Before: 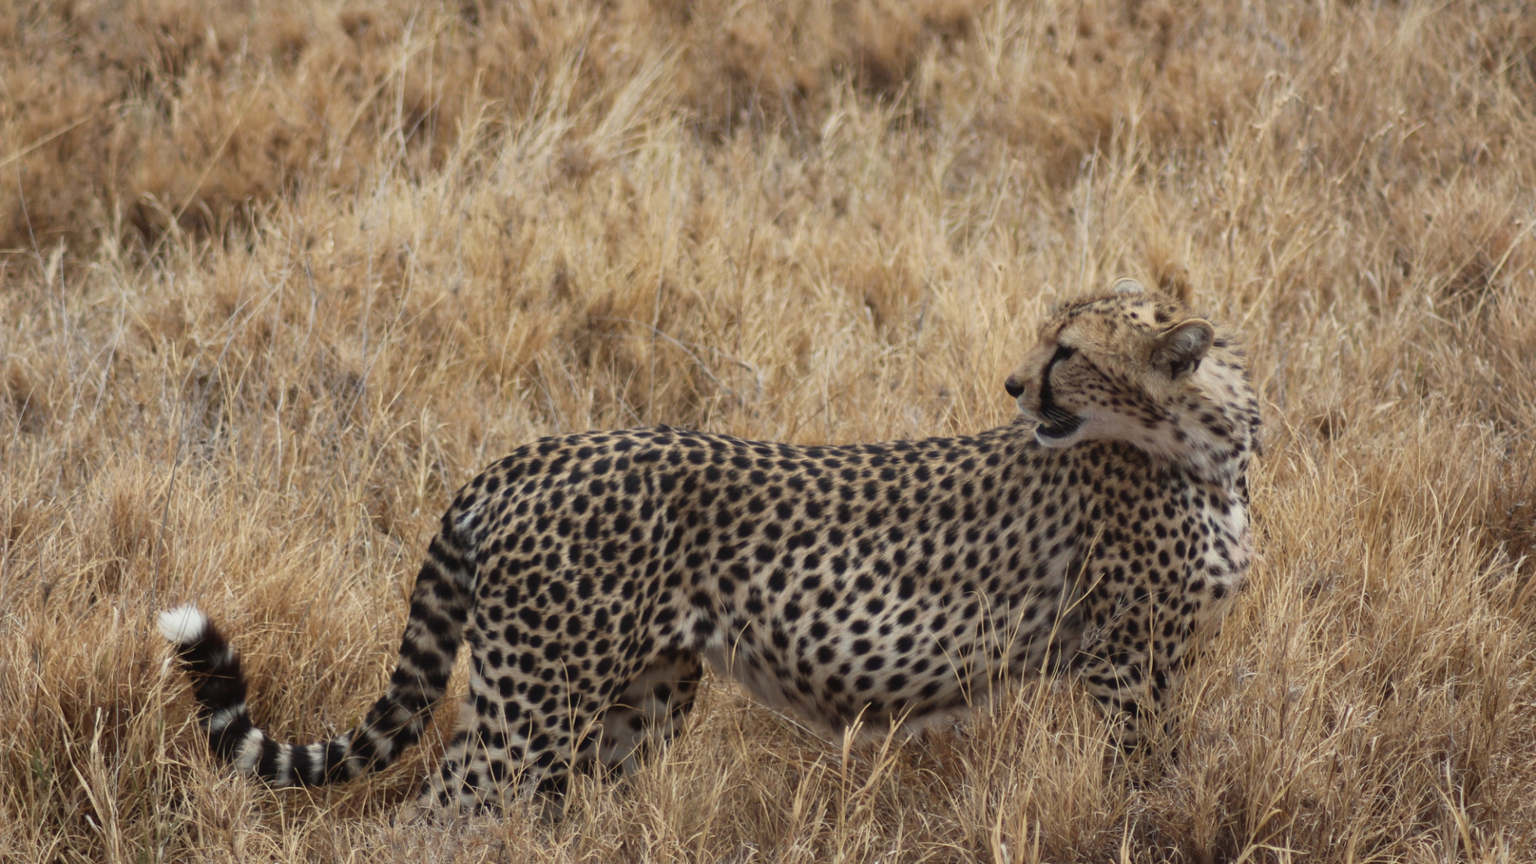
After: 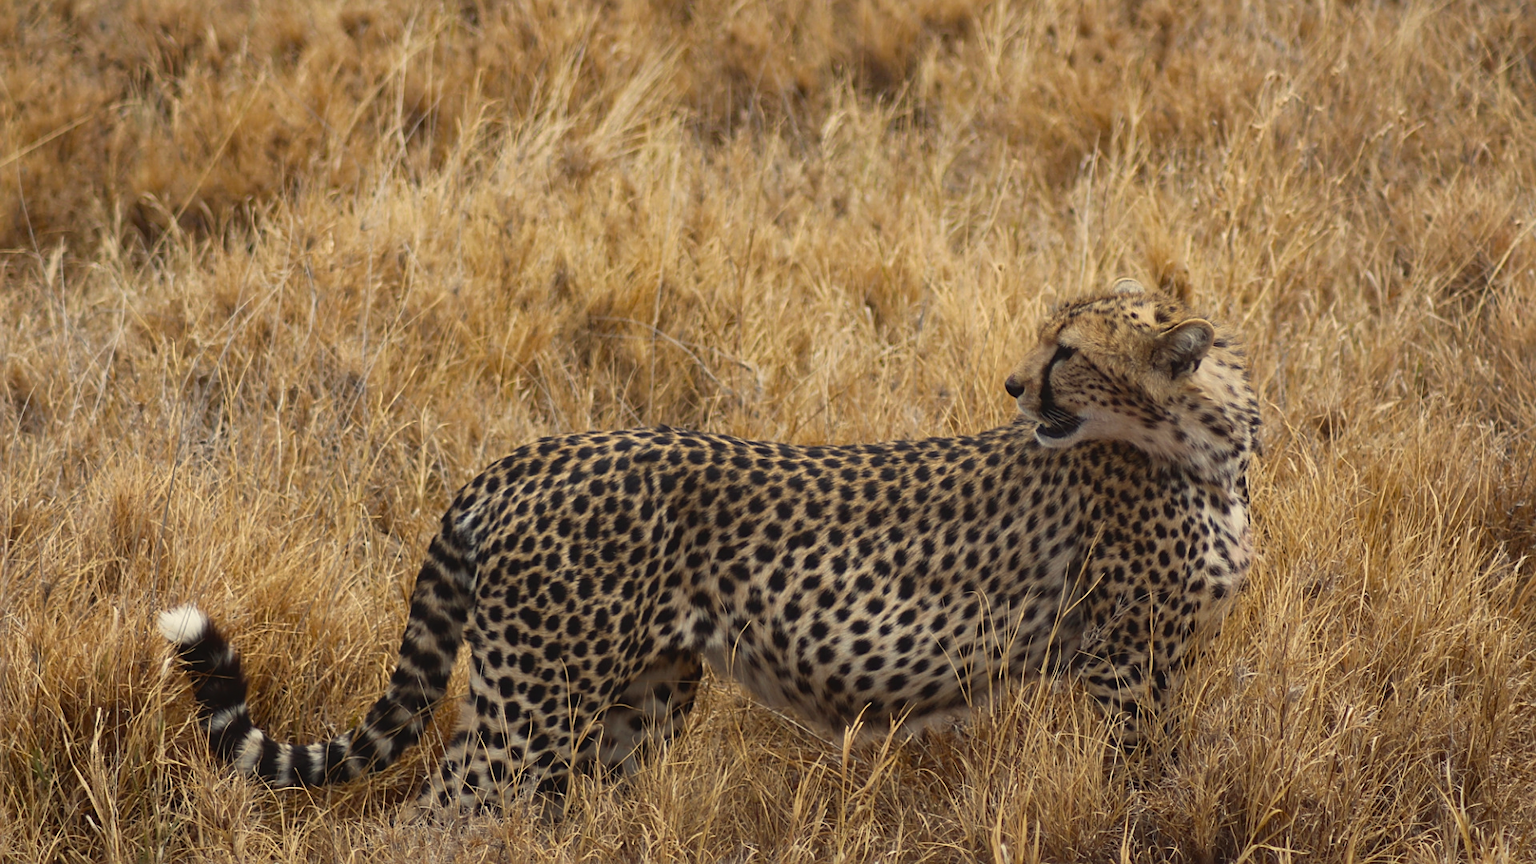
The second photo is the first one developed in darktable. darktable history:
contrast equalizer: y [[0.6 ×6], [0.55 ×6], [0 ×6], [0 ×6], [0 ×6]], mix -0.302
color balance rgb: highlights gain › chroma 3.084%, highlights gain › hue 78.11°, perceptual saturation grading › global saturation 17.961%, global vibrance 9.358%, contrast 14.37%, saturation formula JzAzBz (2021)
sharpen: on, module defaults
